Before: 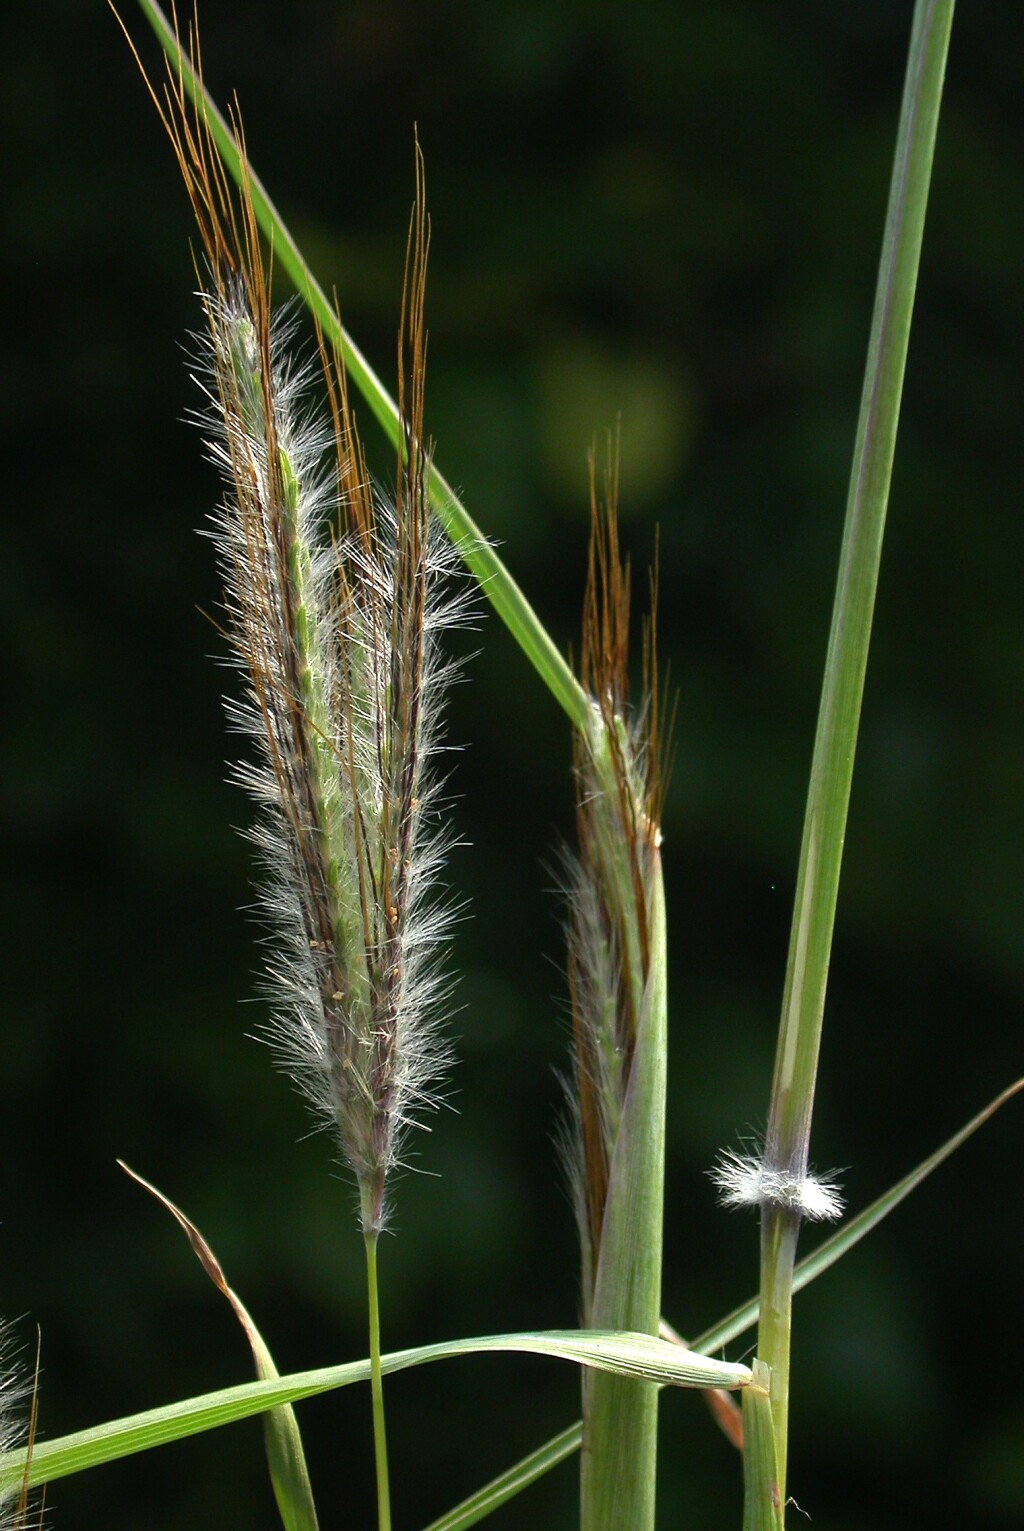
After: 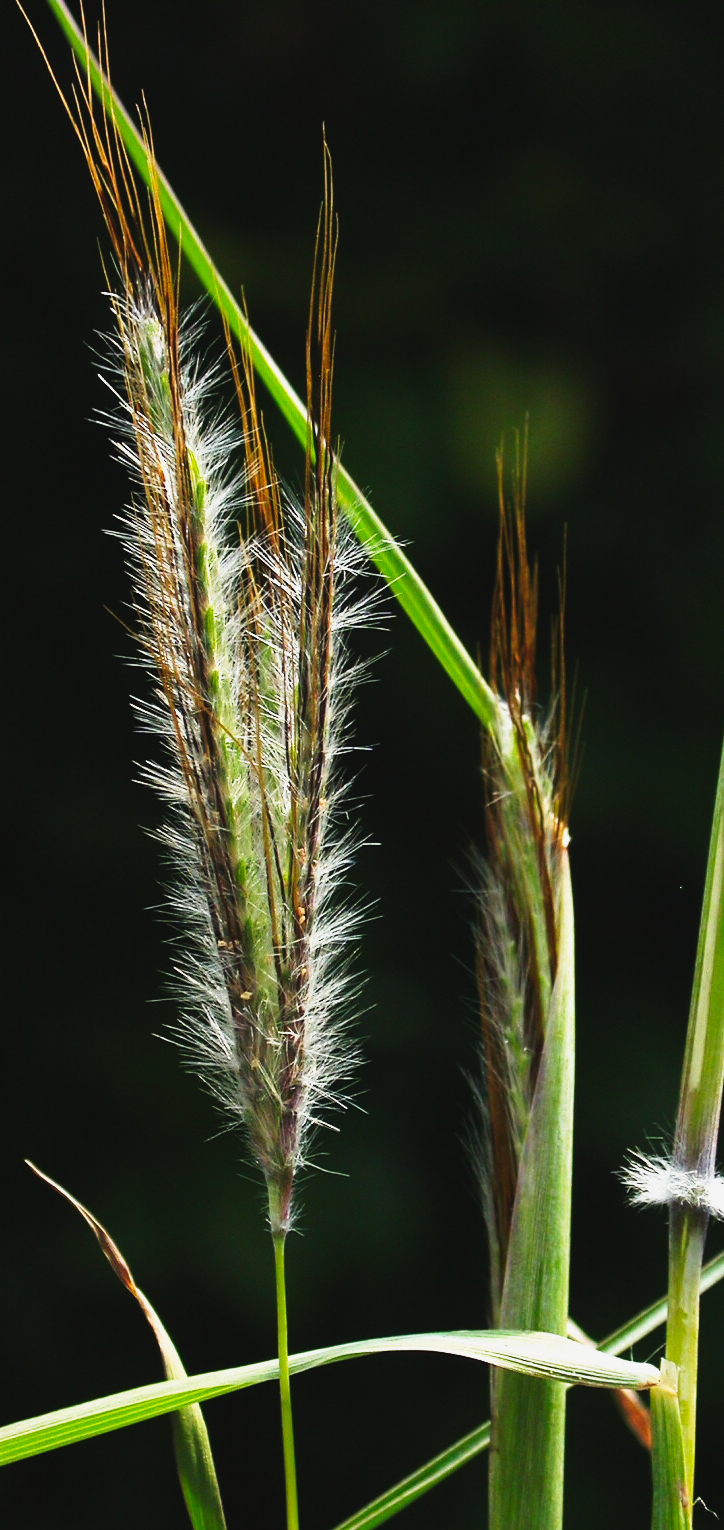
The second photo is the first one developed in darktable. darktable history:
tone curve: curves: ch0 [(0, 0.031) (0.145, 0.106) (0.319, 0.269) (0.495, 0.544) (0.707, 0.833) (0.859, 0.931) (1, 0.967)]; ch1 [(0, 0) (0.279, 0.218) (0.424, 0.411) (0.495, 0.504) (0.538, 0.55) (0.578, 0.595) (0.707, 0.778) (1, 1)]; ch2 [(0, 0) (0.125, 0.089) (0.353, 0.329) (0.436, 0.432) (0.552, 0.554) (0.615, 0.674) (1, 1)], preserve colors none
crop and rotate: left 9.002%, right 20.289%
